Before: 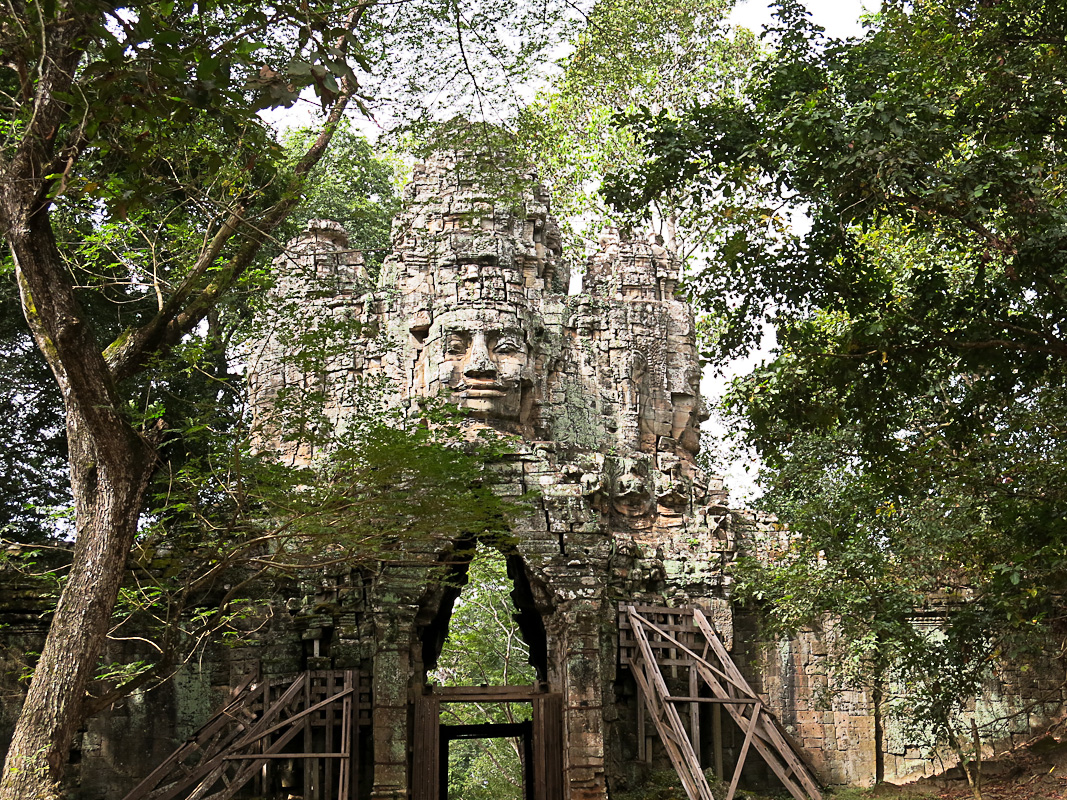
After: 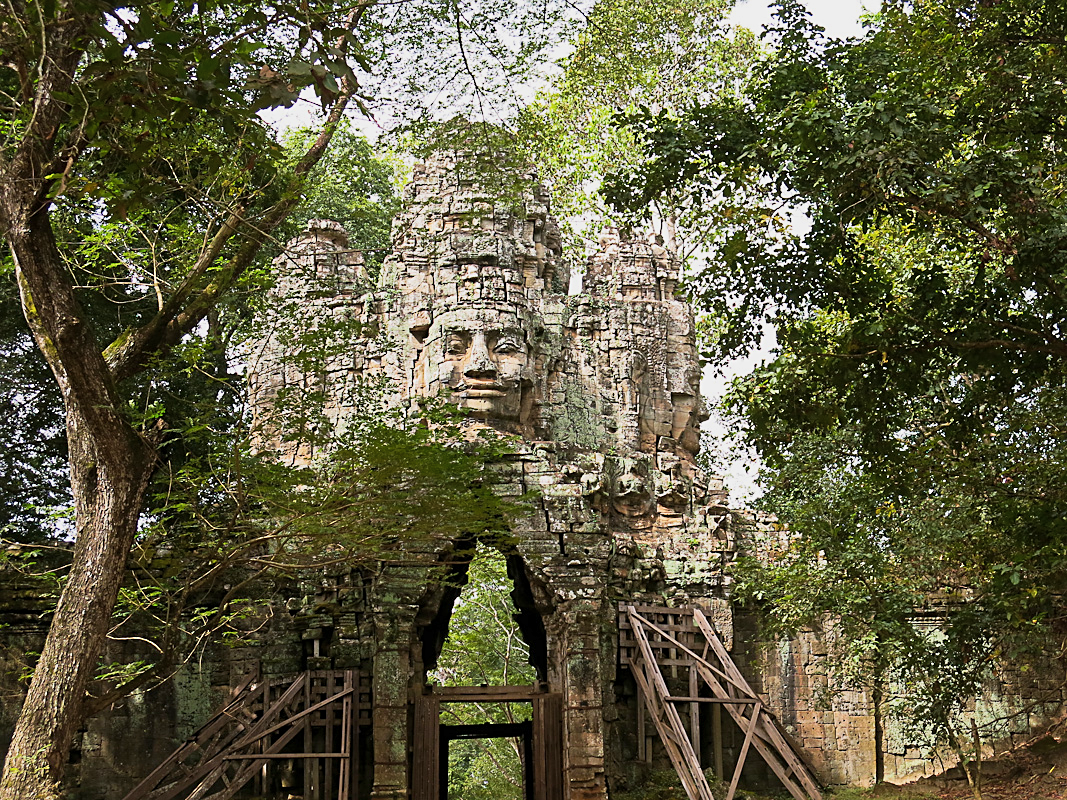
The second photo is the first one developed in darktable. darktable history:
contrast brightness saturation: contrast 0.063, brightness -0.005, saturation -0.223
color balance rgb: perceptual saturation grading › global saturation 30.248%, contrast -9.456%
sharpen: amount 0.201
velvia: on, module defaults
